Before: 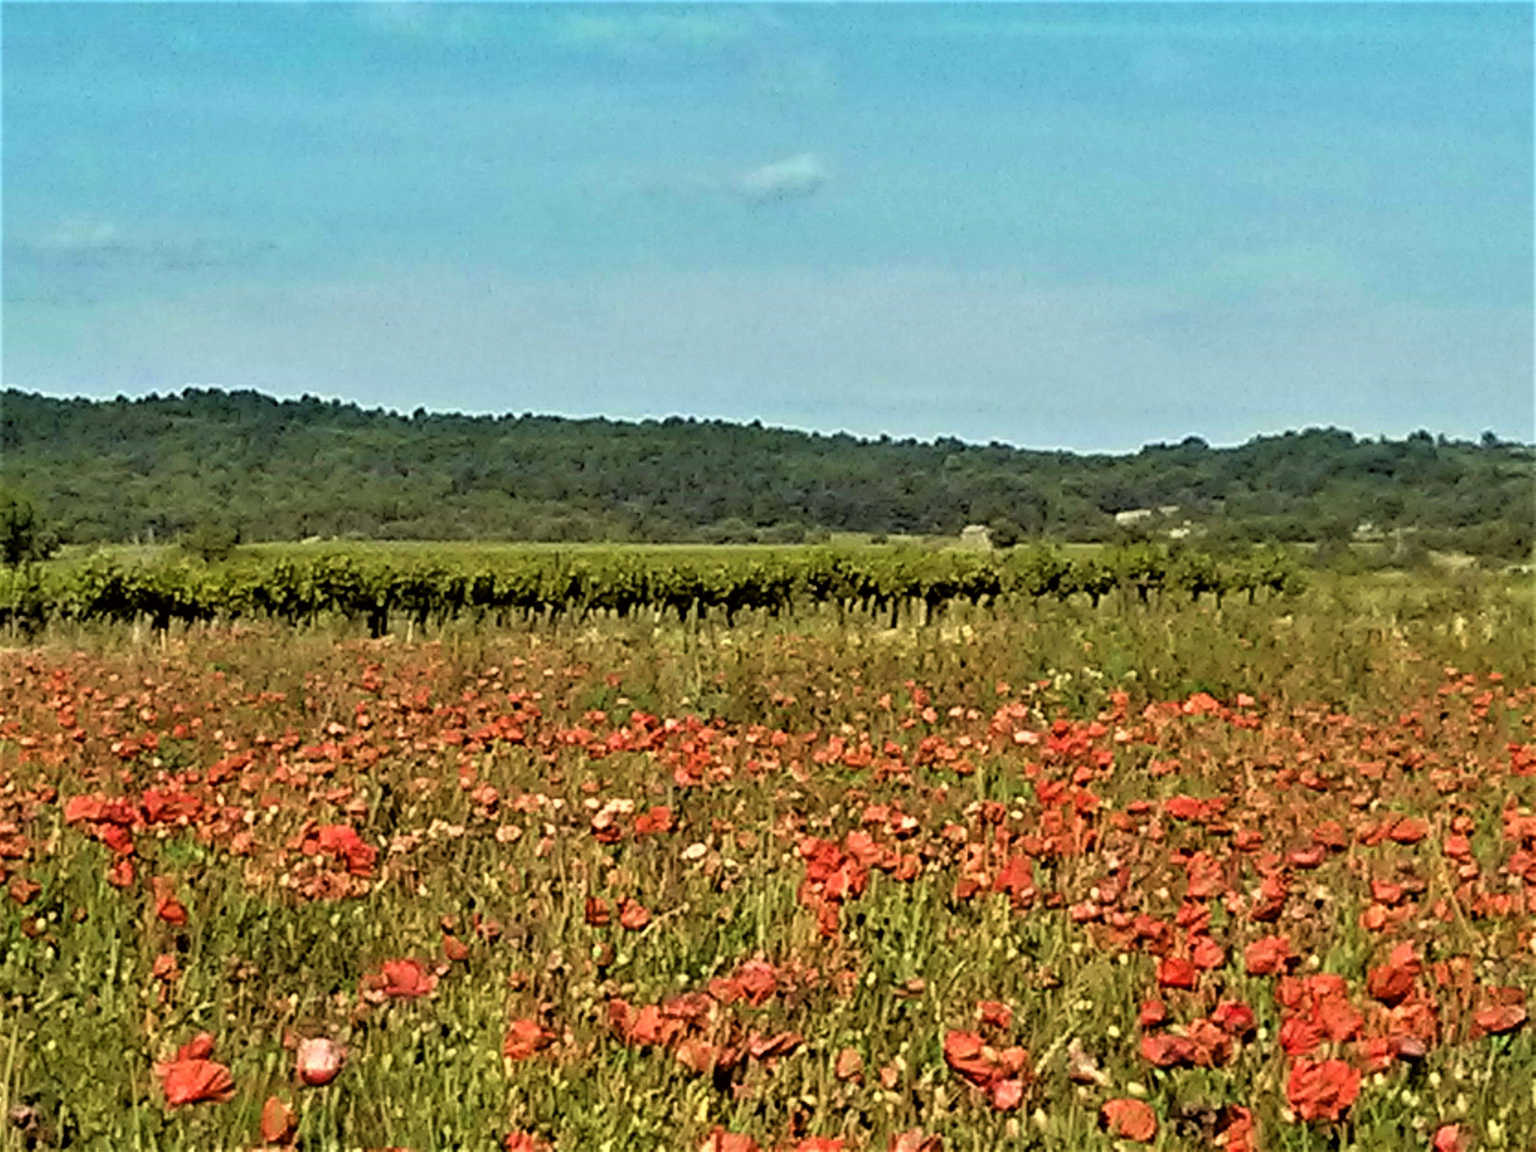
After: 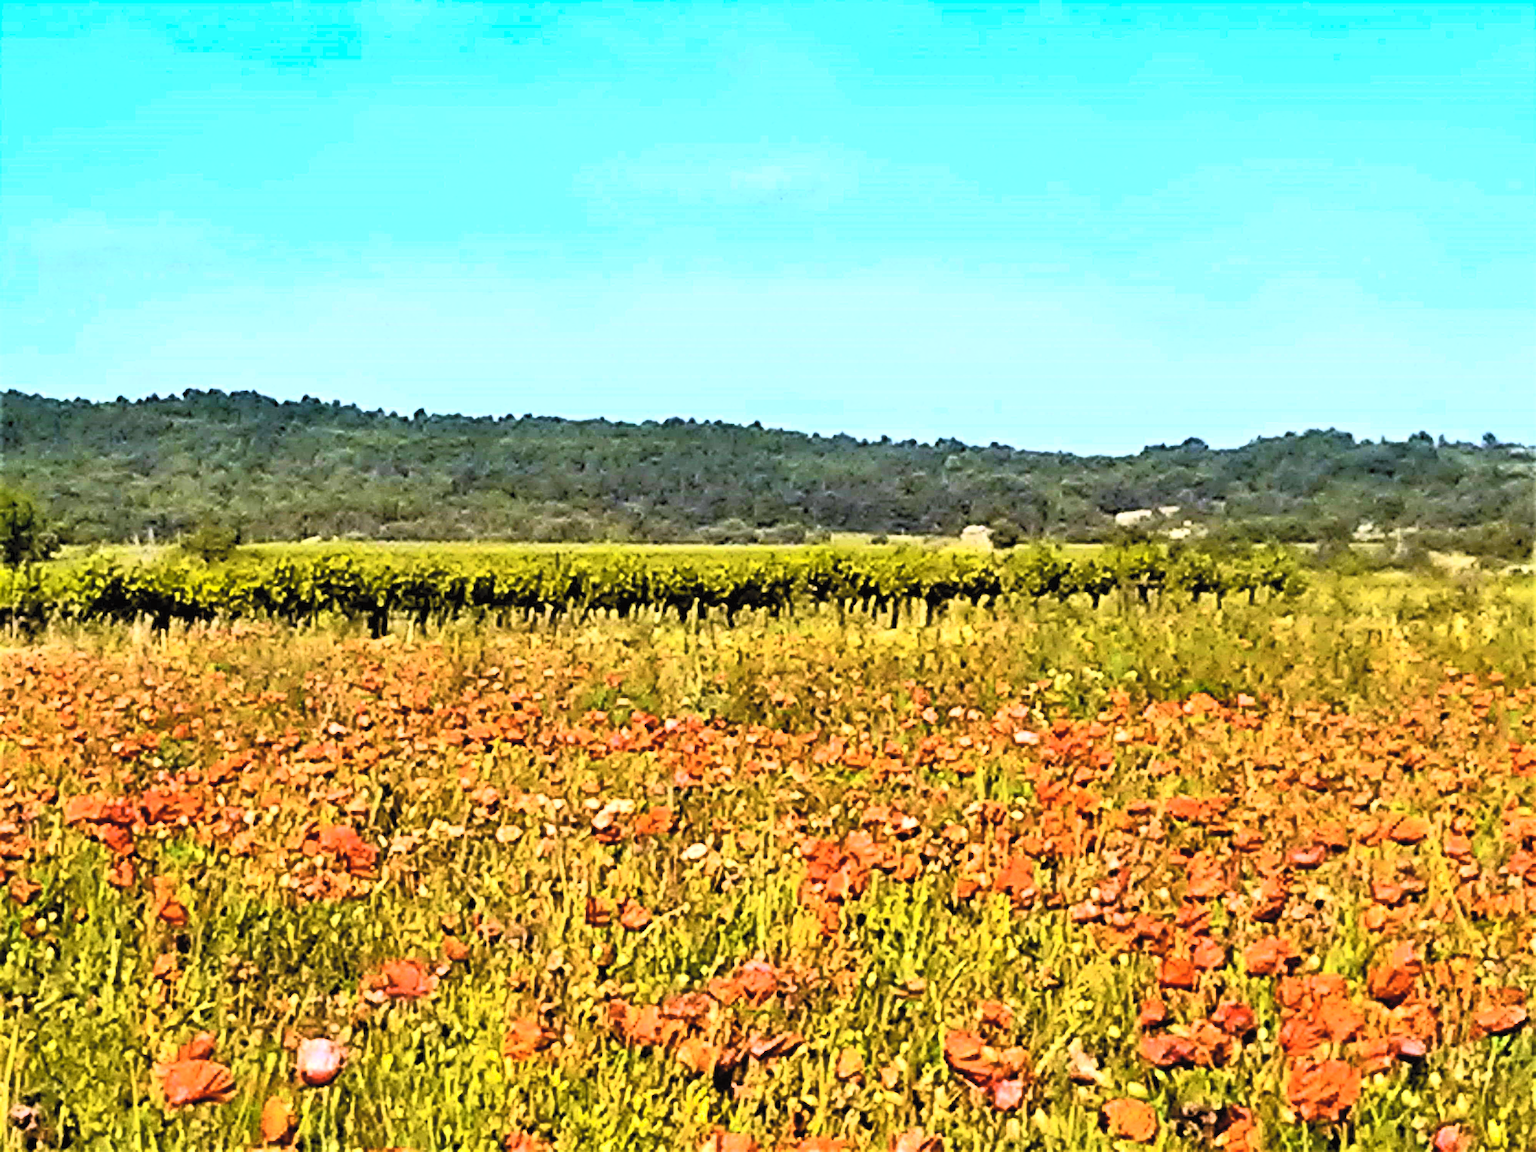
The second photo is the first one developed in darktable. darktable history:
sharpen: on, module defaults
contrast brightness saturation: contrast 0.39, brightness 0.53
color balance rgb: linear chroma grading › global chroma 9%, perceptual saturation grading › global saturation 36%, perceptual brilliance grading › global brilliance 15%, perceptual brilliance grading › shadows -35%, global vibrance 15%
white balance: red 1.042, blue 1.17
